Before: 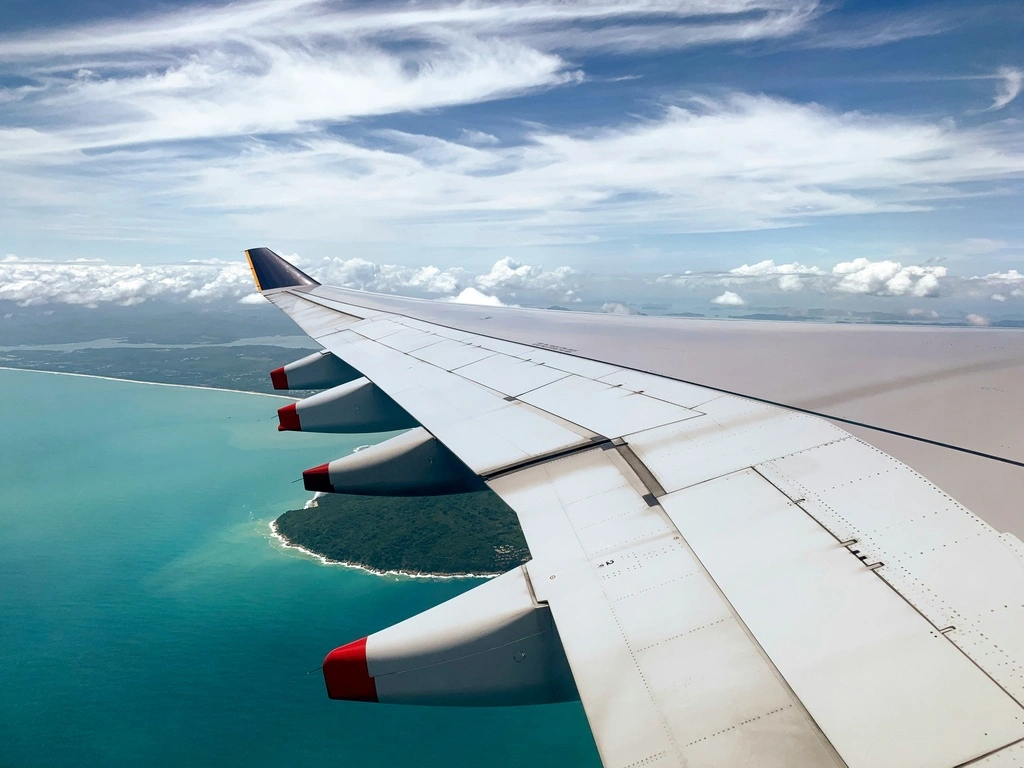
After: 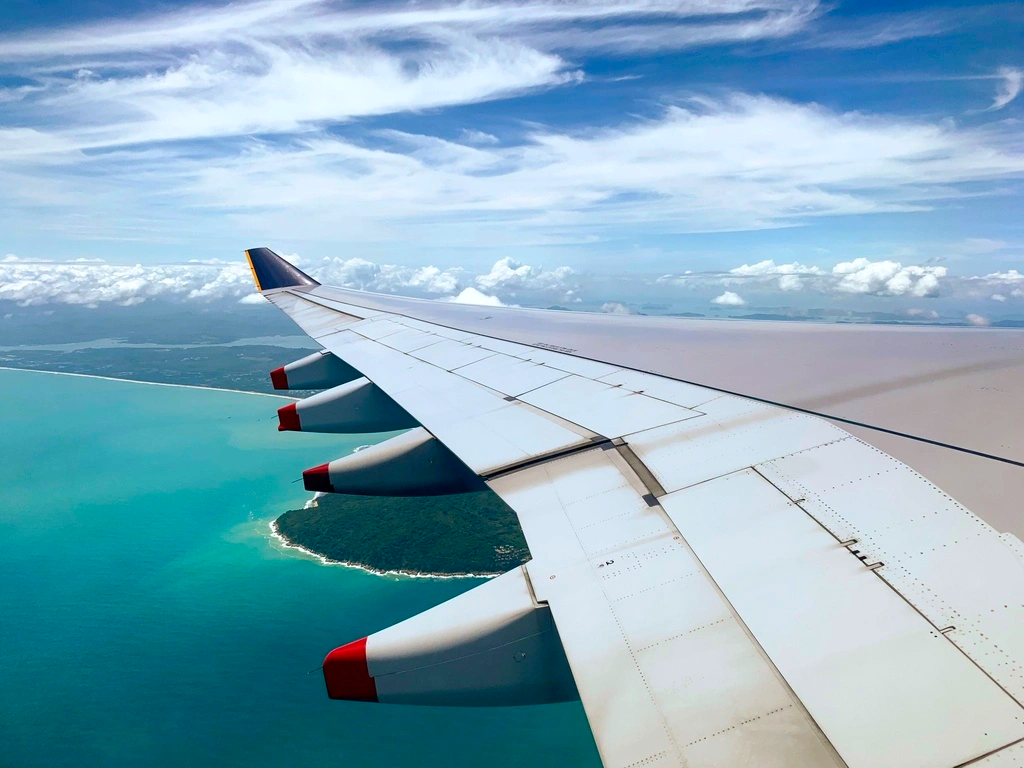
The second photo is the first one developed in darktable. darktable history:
color balance rgb: linear chroma grading › global chroma 9.31%, global vibrance 41.49%
white balance: red 0.982, blue 1.018
exposure: compensate highlight preservation false
